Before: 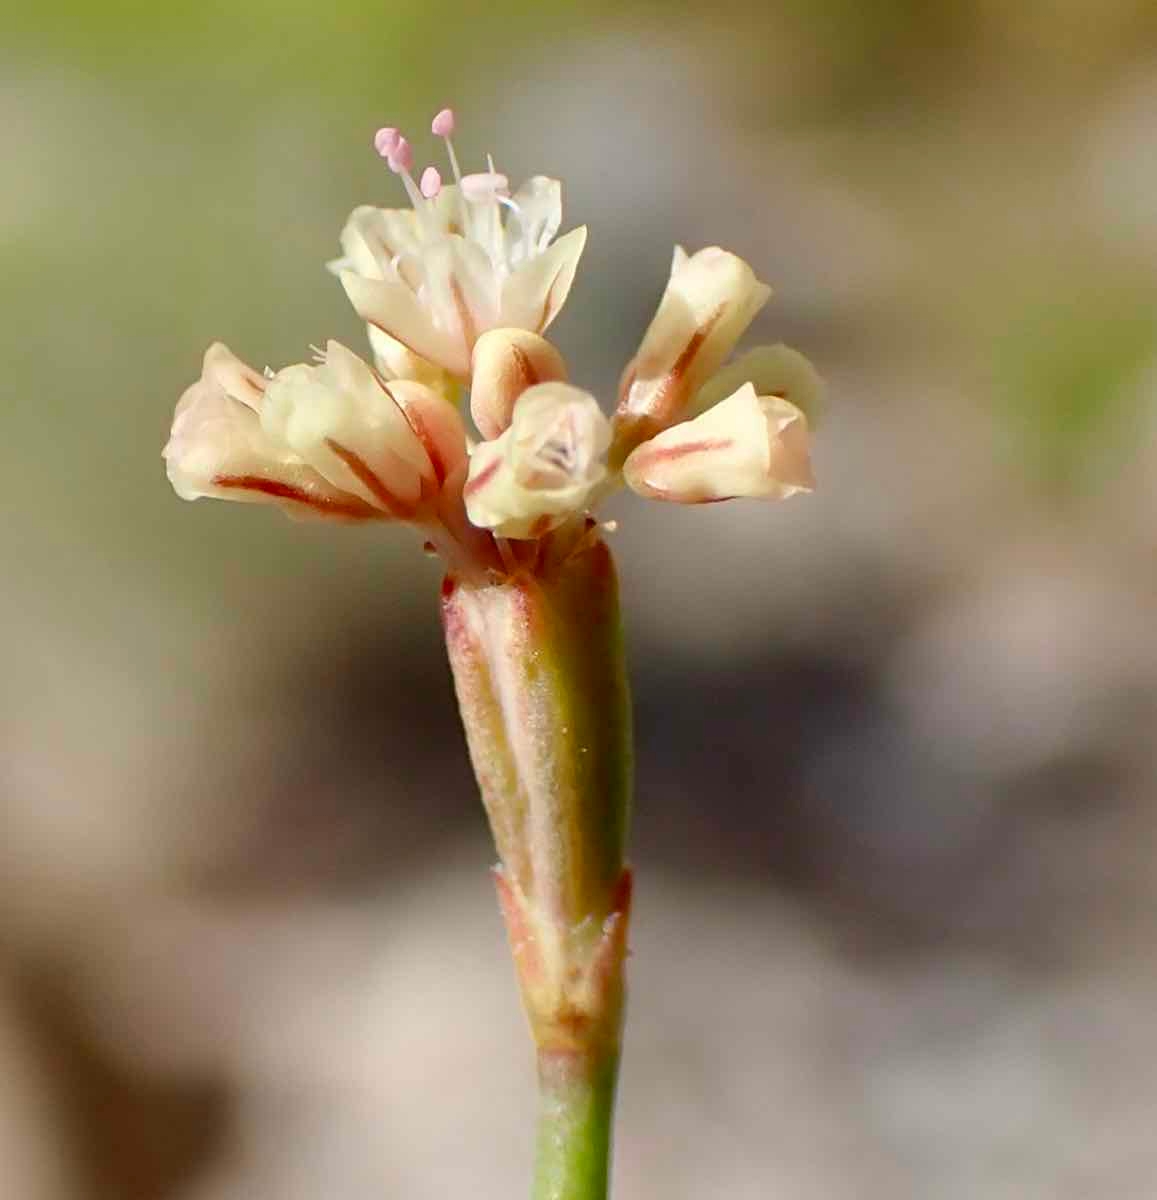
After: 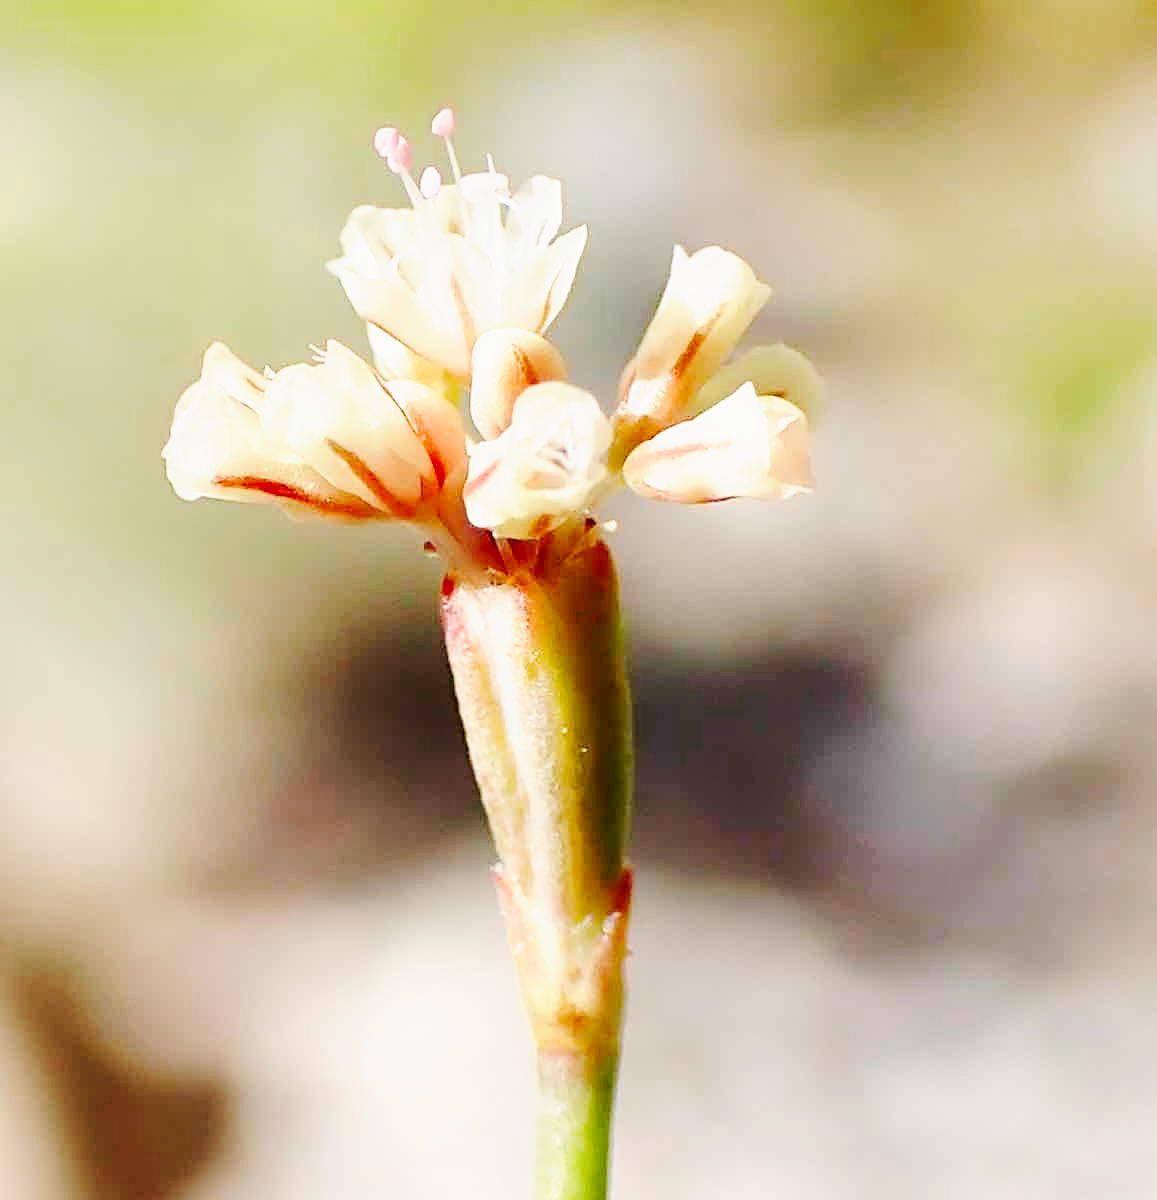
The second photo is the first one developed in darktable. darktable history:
base curve: curves: ch0 [(0, 0) (0.025, 0.046) (0.112, 0.277) (0.467, 0.74) (0.814, 0.929) (1, 0.942)], exposure shift 0.01, preserve colors none
sharpen: on, module defaults
tone equalizer: -8 EV -0.43 EV, -7 EV -0.408 EV, -6 EV -0.36 EV, -5 EV -0.195 EV, -3 EV 0.203 EV, -2 EV 0.341 EV, -1 EV 0.38 EV, +0 EV 0.412 EV, mask exposure compensation -0.499 EV
